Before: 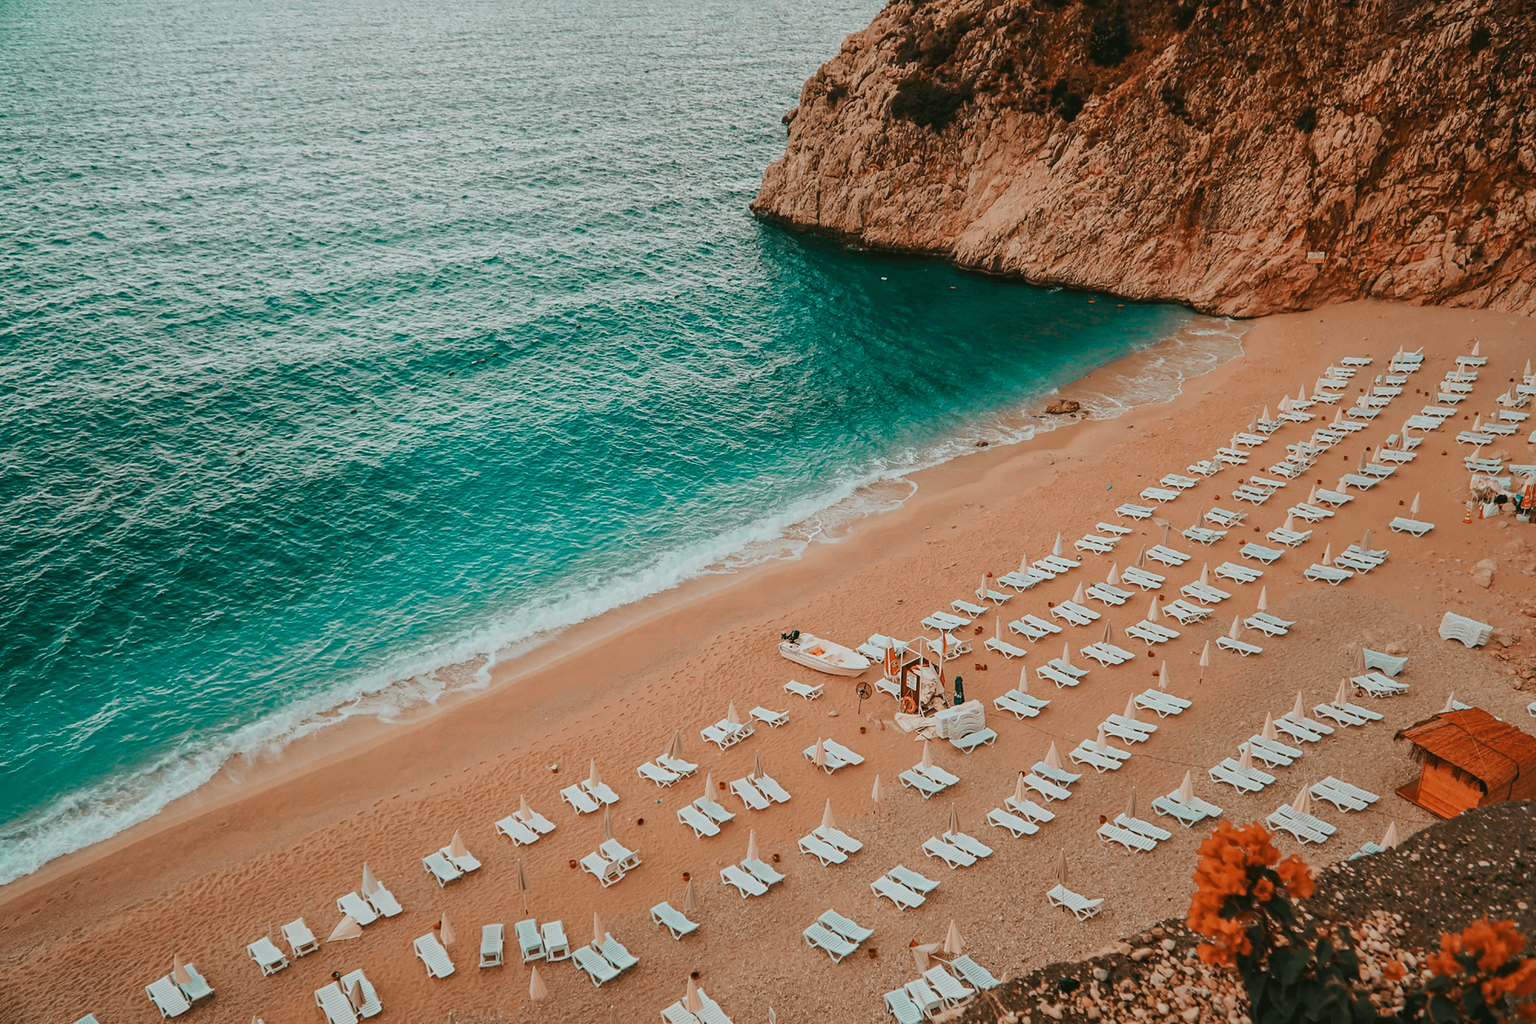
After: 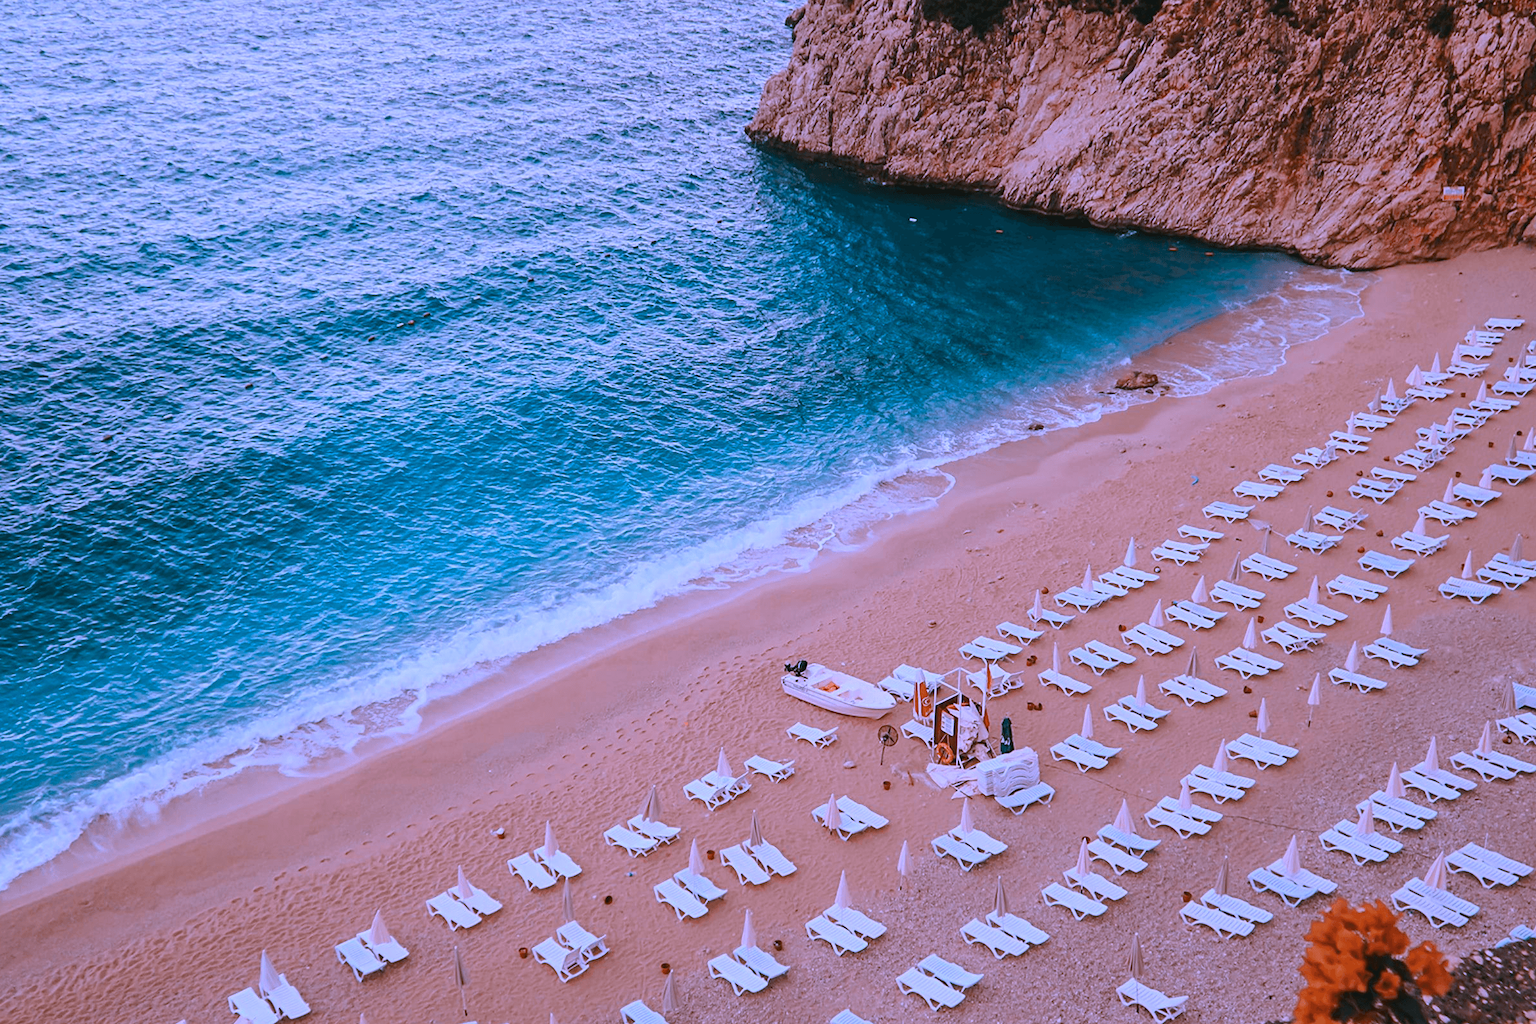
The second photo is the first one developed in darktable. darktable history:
crop and rotate: left 10.071%, top 10.071%, right 10.02%, bottom 10.02%
white balance: red 0.98, blue 1.61
